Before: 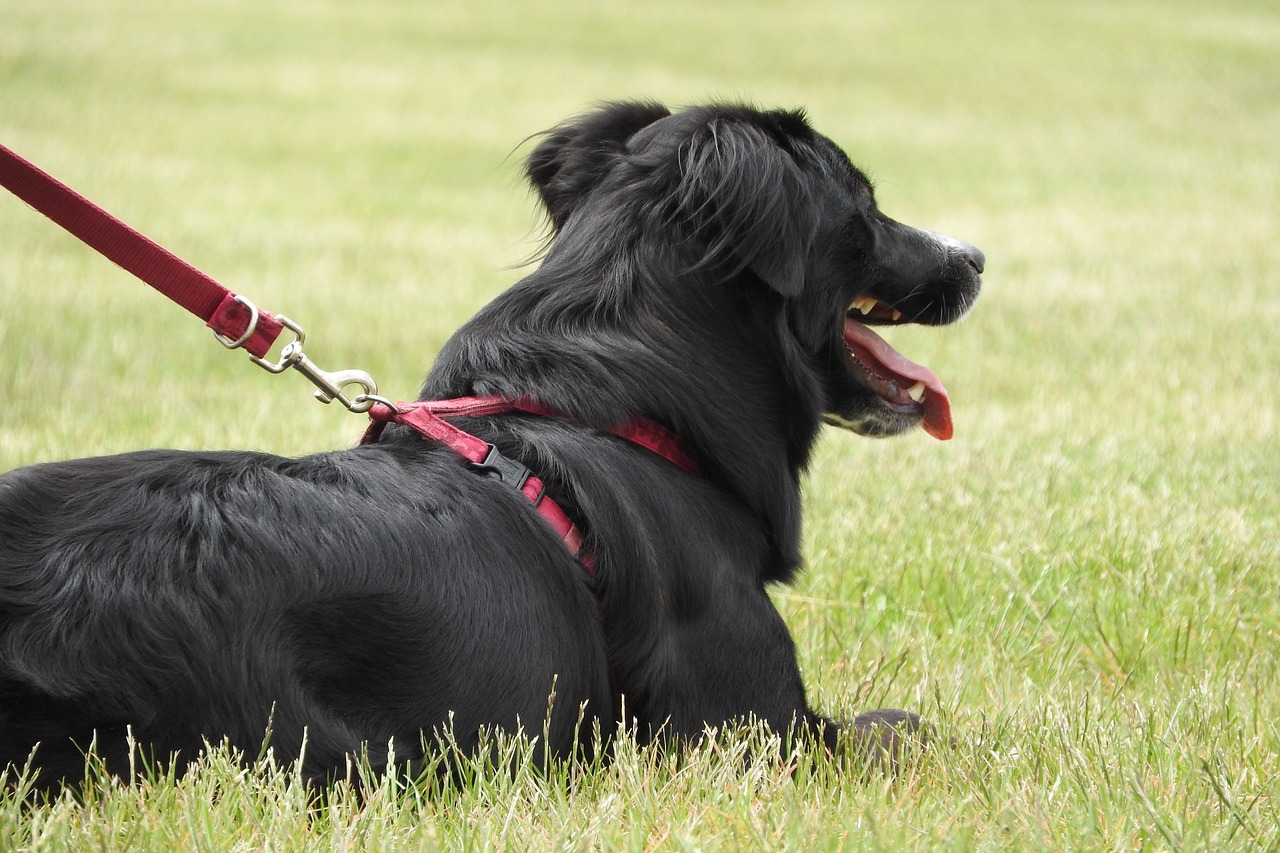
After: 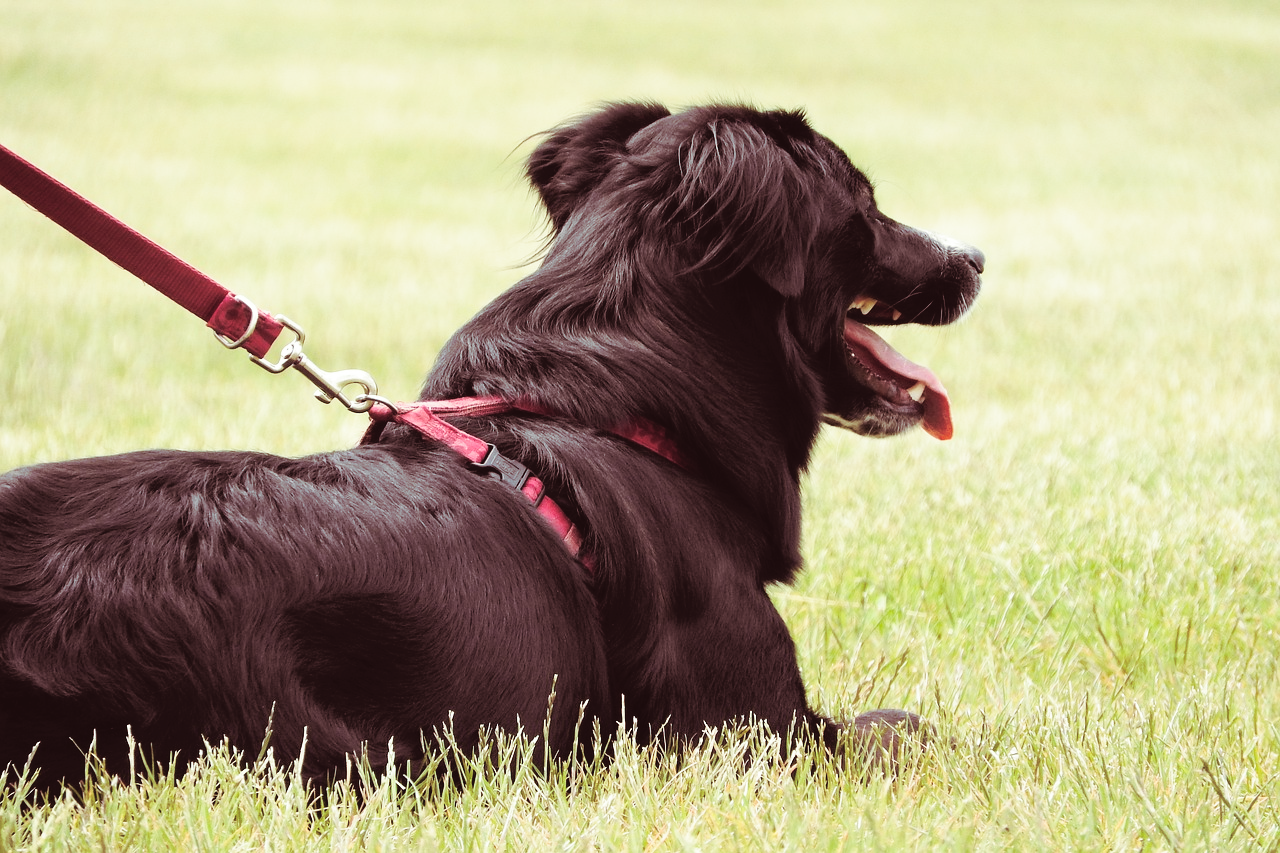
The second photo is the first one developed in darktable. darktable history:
split-toning: on, module defaults
tone curve: curves: ch0 [(0, 0) (0.003, 0.047) (0.011, 0.051) (0.025, 0.051) (0.044, 0.057) (0.069, 0.068) (0.1, 0.076) (0.136, 0.108) (0.177, 0.166) (0.224, 0.229) (0.277, 0.299) (0.335, 0.364) (0.399, 0.46) (0.468, 0.553) (0.543, 0.639) (0.623, 0.724) (0.709, 0.808) (0.801, 0.886) (0.898, 0.954) (1, 1)], preserve colors none
